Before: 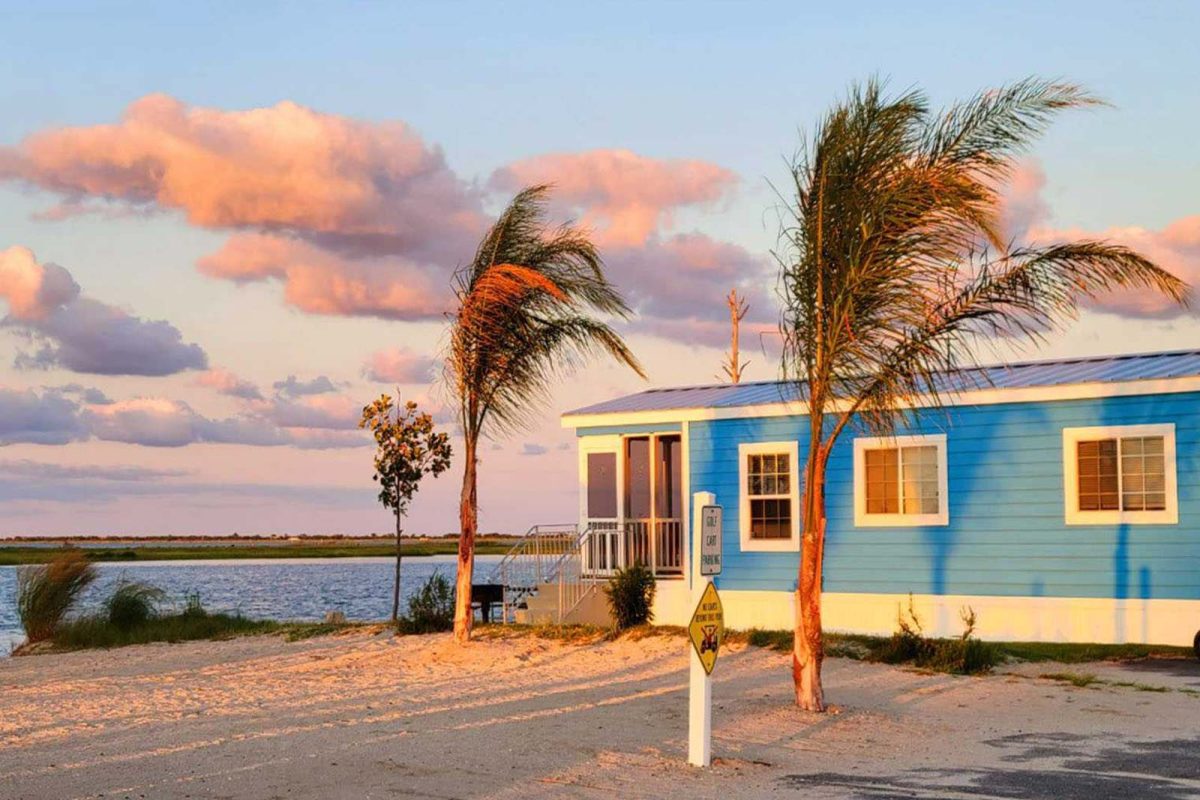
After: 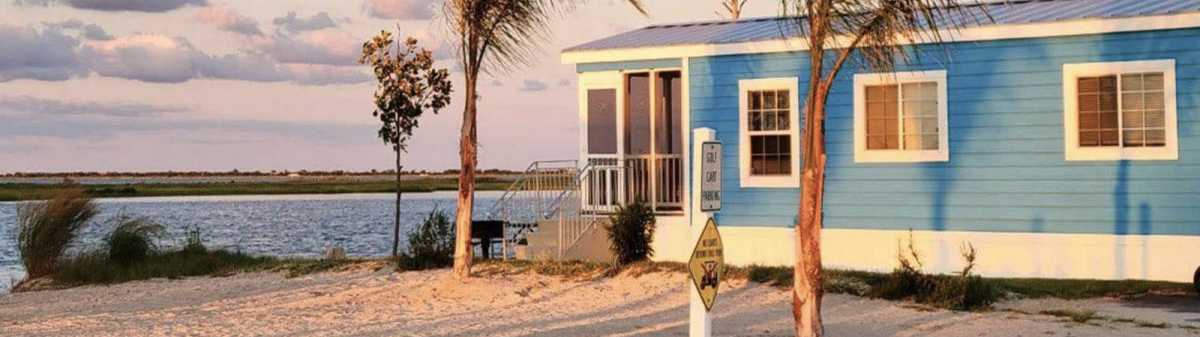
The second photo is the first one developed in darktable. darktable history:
crop: top 45.581%, bottom 12.267%
contrast brightness saturation: contrast 0.096, saturation -0.299
